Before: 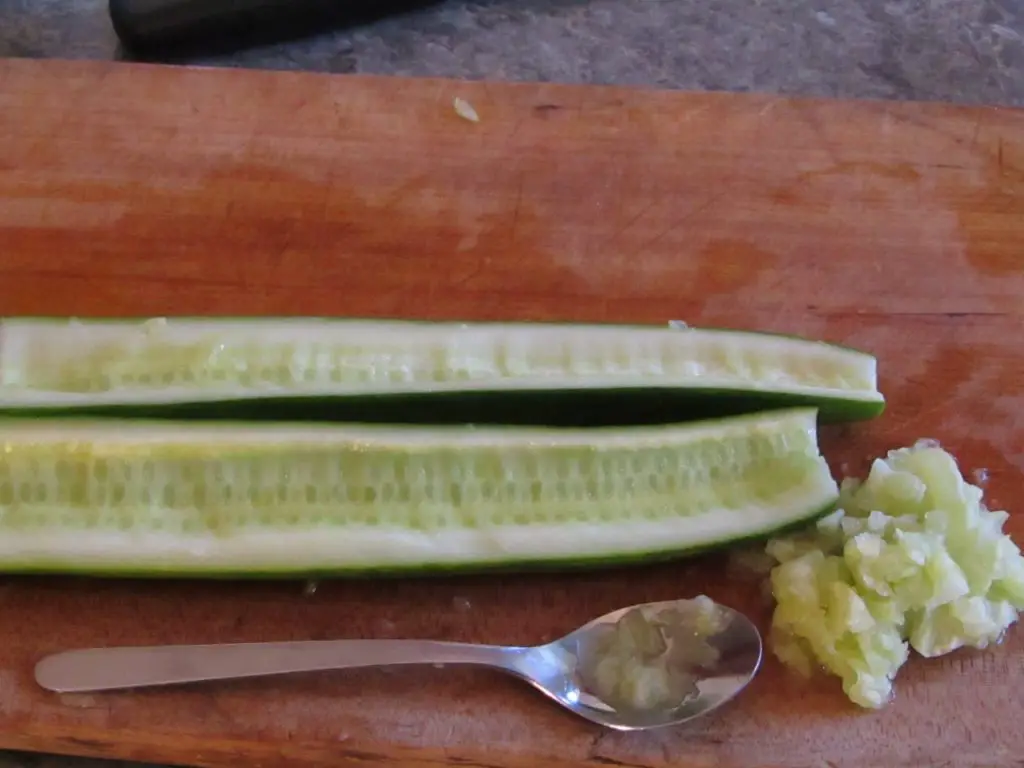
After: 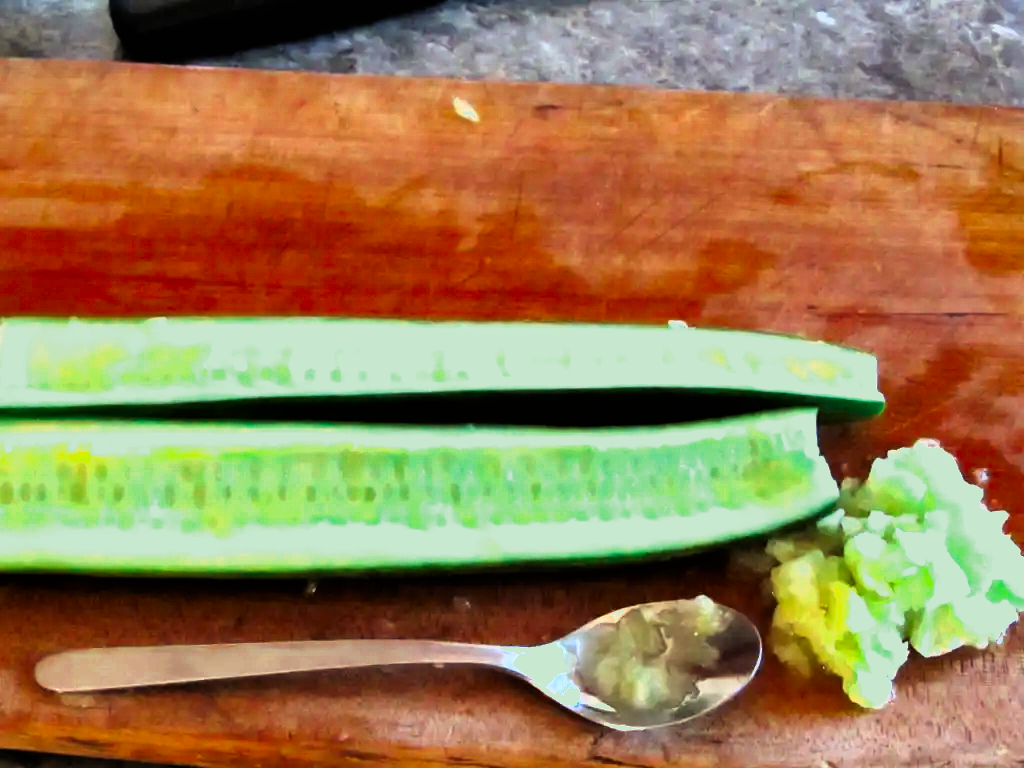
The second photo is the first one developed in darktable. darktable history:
color zones: curves: ch0 [(0, 0.5) (0.125, 0.4) (0.25, 0.5) (0.375, 0.4) (0.5, 0.4) (0.625, 0.6) (0.75, 0.6) (0.875, 0.5)]; ch1 [(0, 0.35) (0.125, 0.45) (0.25, 0.35) (0.375, 0.35) (0.5, 0.35) (0.625, 0.35) (0.75, 0.45) (0.875, 0.35)]; ch2 [(0, 0.6) (0.125, 0.5) (0.25, 0.5) (0.375, 0.6) (0.5, 0.6) (0.625, 0.5) (0.75, 0.5) (0.875, 0.5)]
exposure: black level correction 0, exposure 1.107 EV, compensate highlight preservation false
filmic rgb: black relative exposure -8.29 EV, white relative exposure 2.23 EV, threshold 3.05 EV, hardness 7.18, latitude 85.67%, contrast 1.698, highlights saturation mix -4.44%, shadows ↔ highlights balance -2.24%, preserve chrominance RGB euclidean norm, color science v5 (2021), contrast in shadows safe, contrast in highlights safe, enable highlight reconstruction true
color correction: highlights a* -10.82, highlights b* 9.96, saturation 1.71
shadows and highlights: shadows 43.72, white point adjustment -1.51, soften with gaussian
